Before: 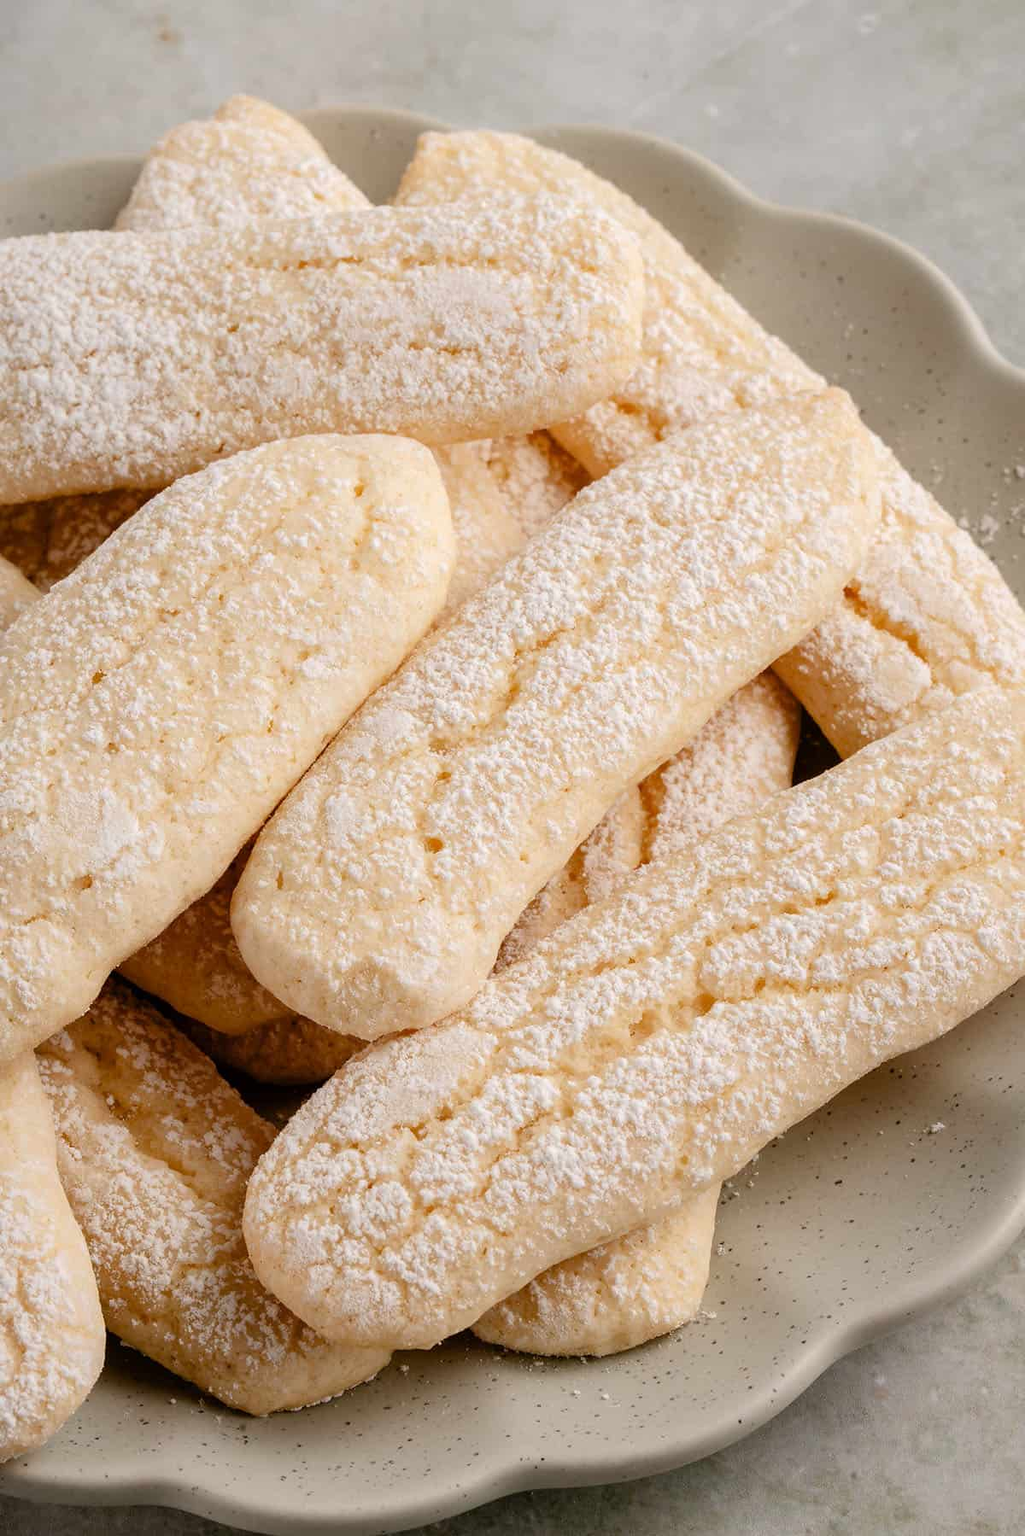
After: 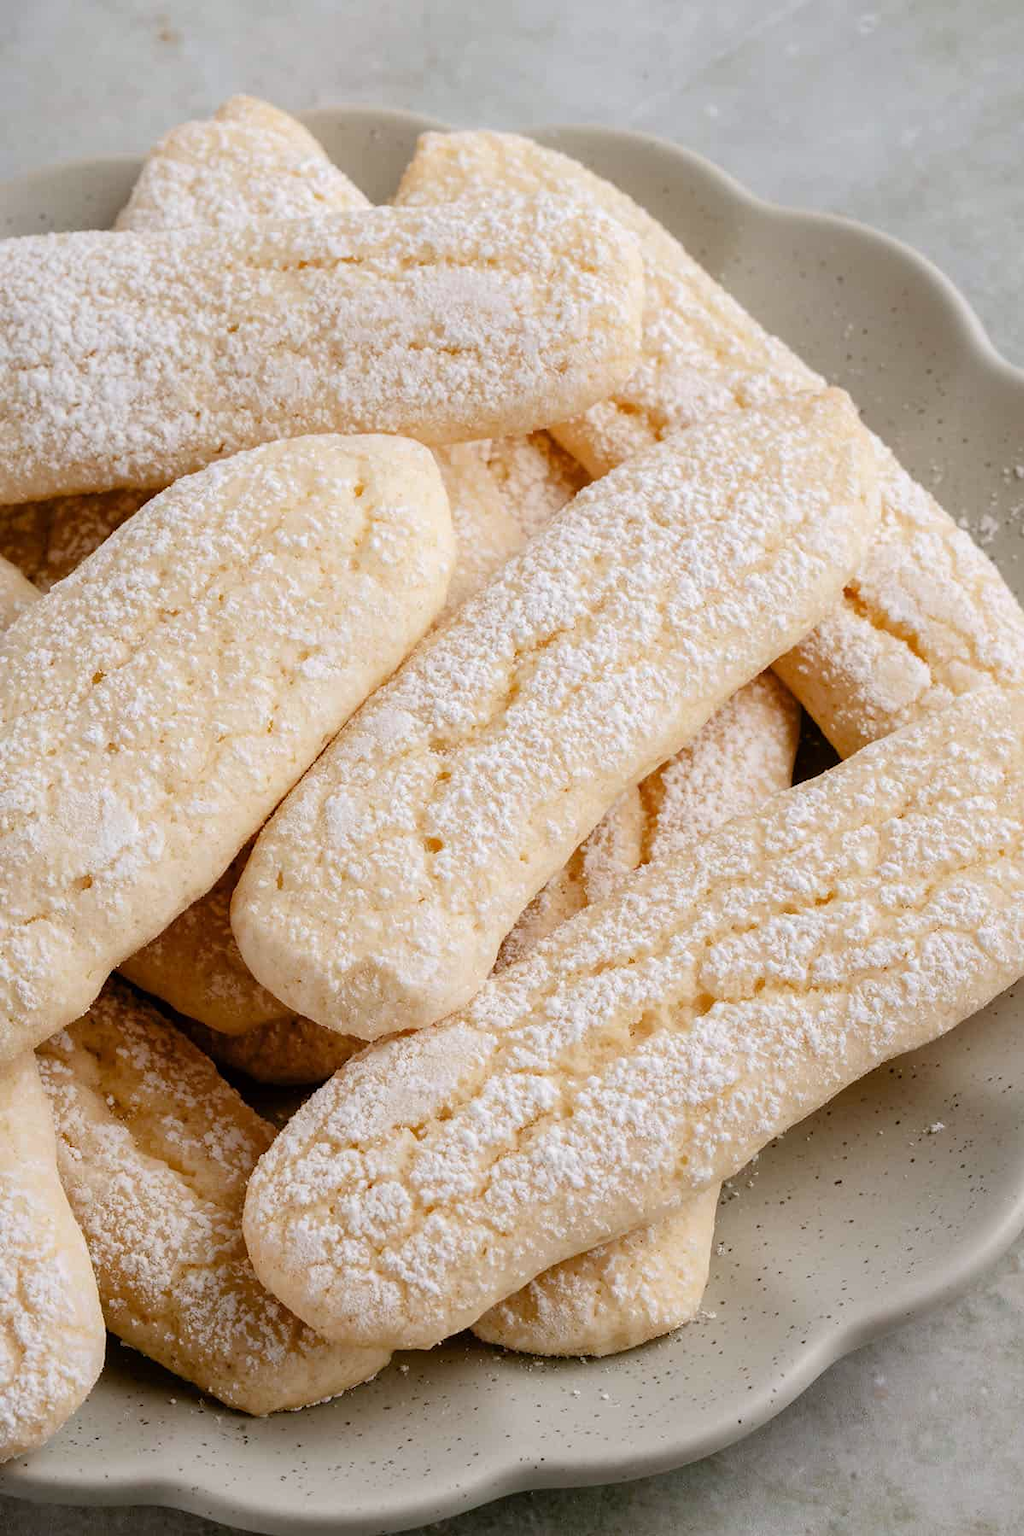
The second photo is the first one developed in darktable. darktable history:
color correction: highlights a* -0.137, highlights b* 0.137
white balance: red 0.976, blue 1.04
